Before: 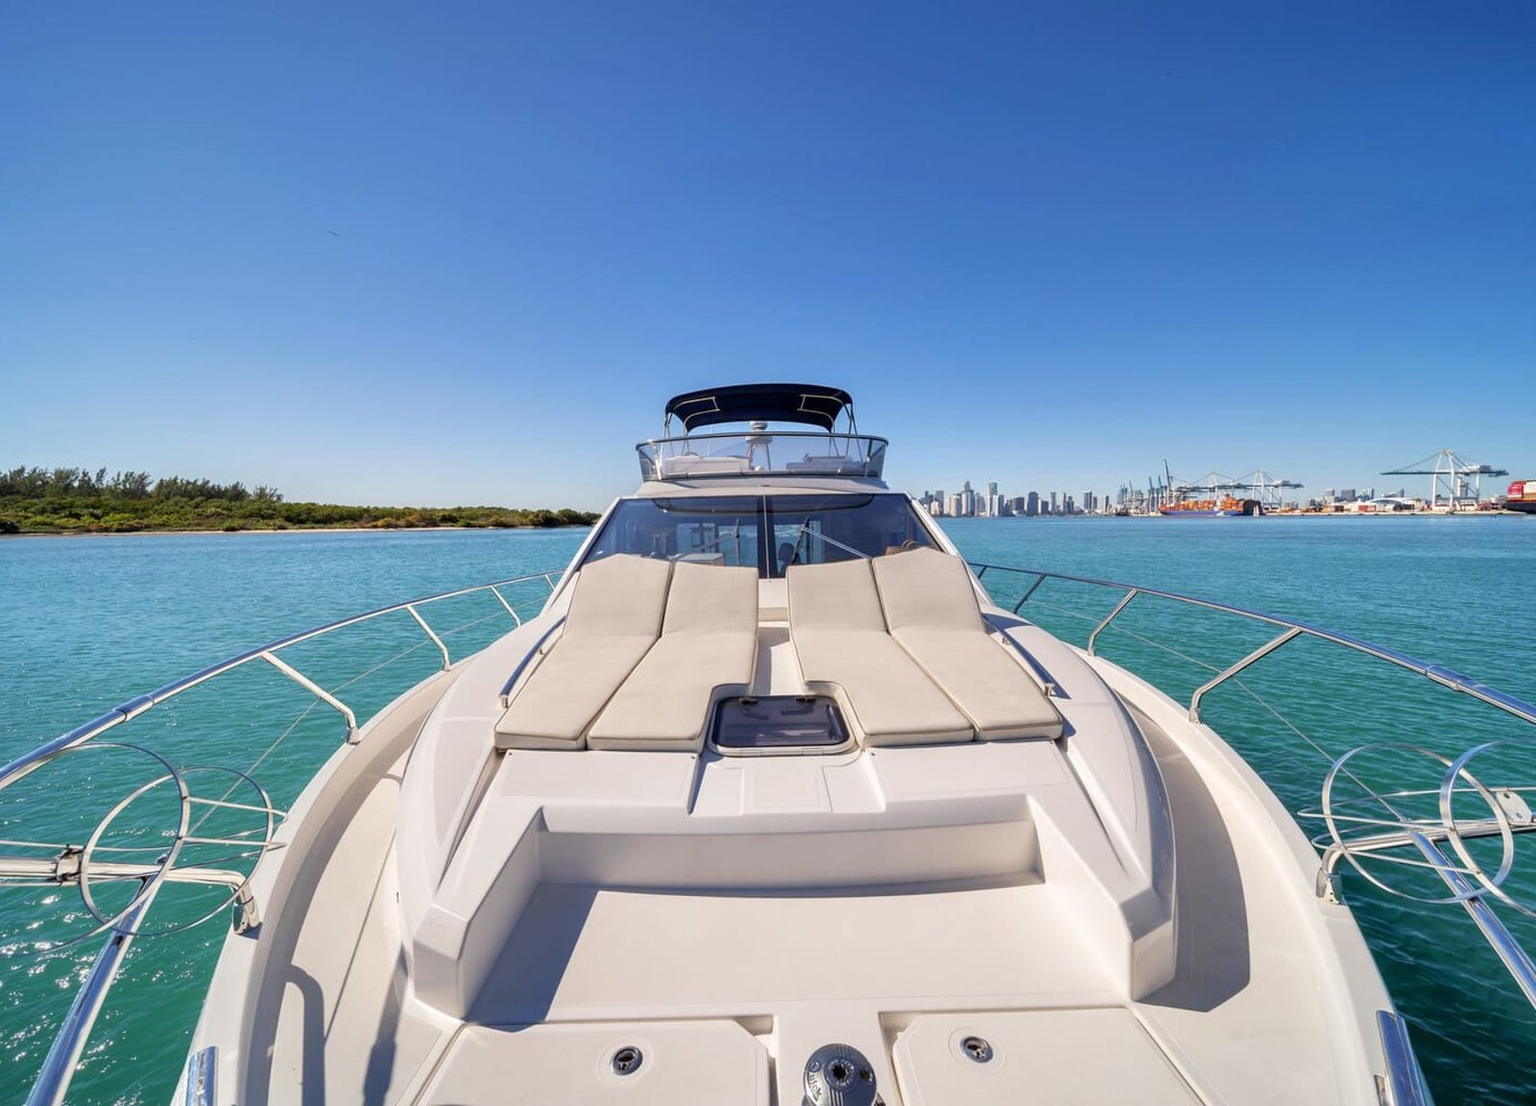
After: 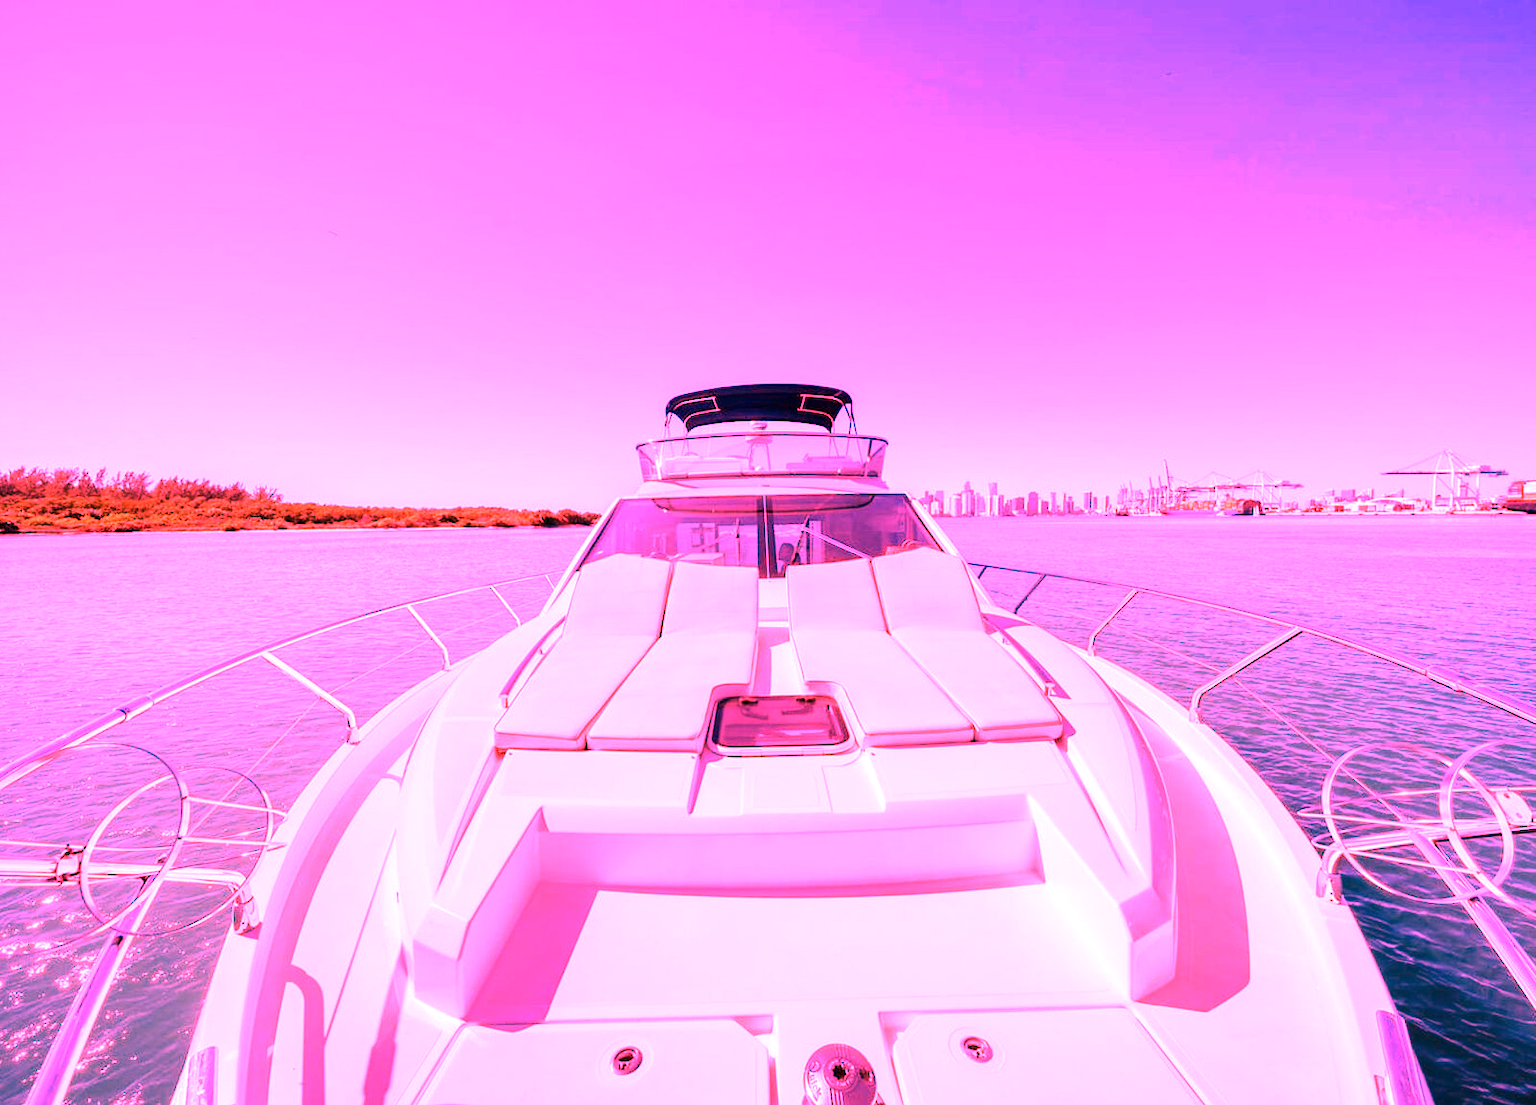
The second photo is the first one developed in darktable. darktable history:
white balance: red 4.26, blue 1.802
color balance rgb: perceptual saturation grading › global saturation -1%
